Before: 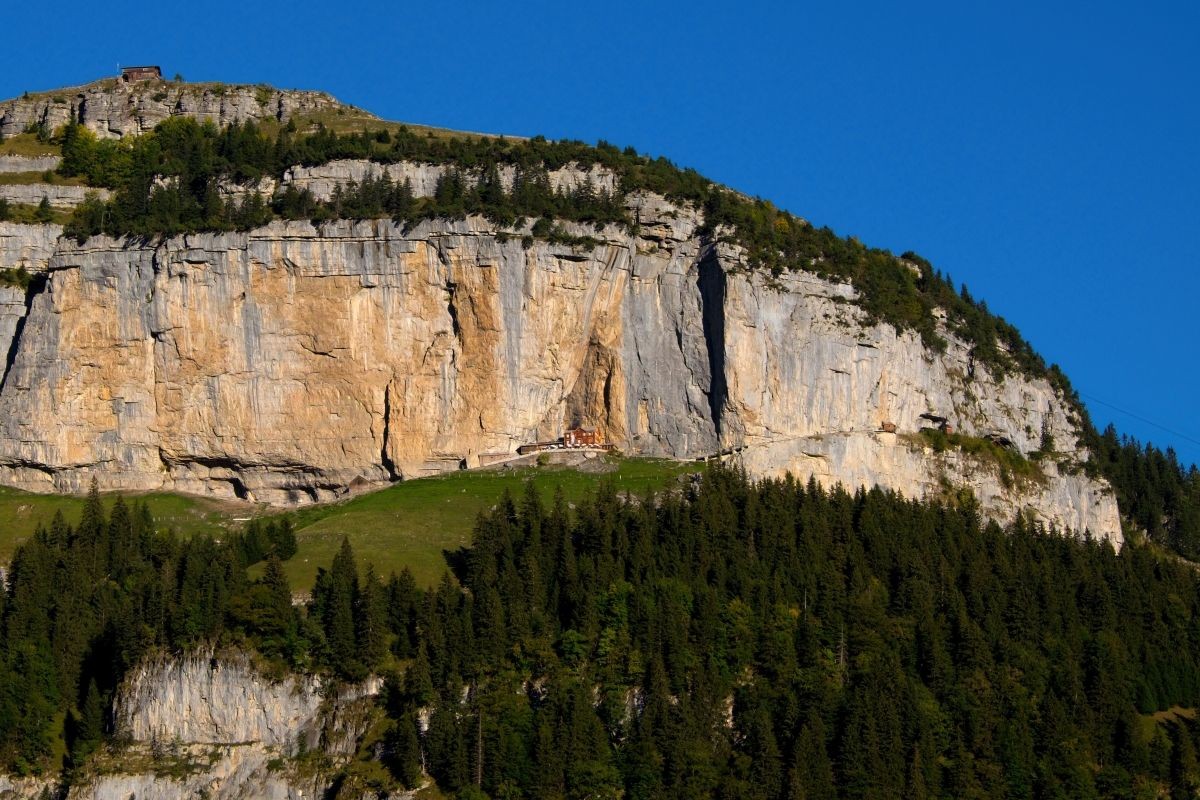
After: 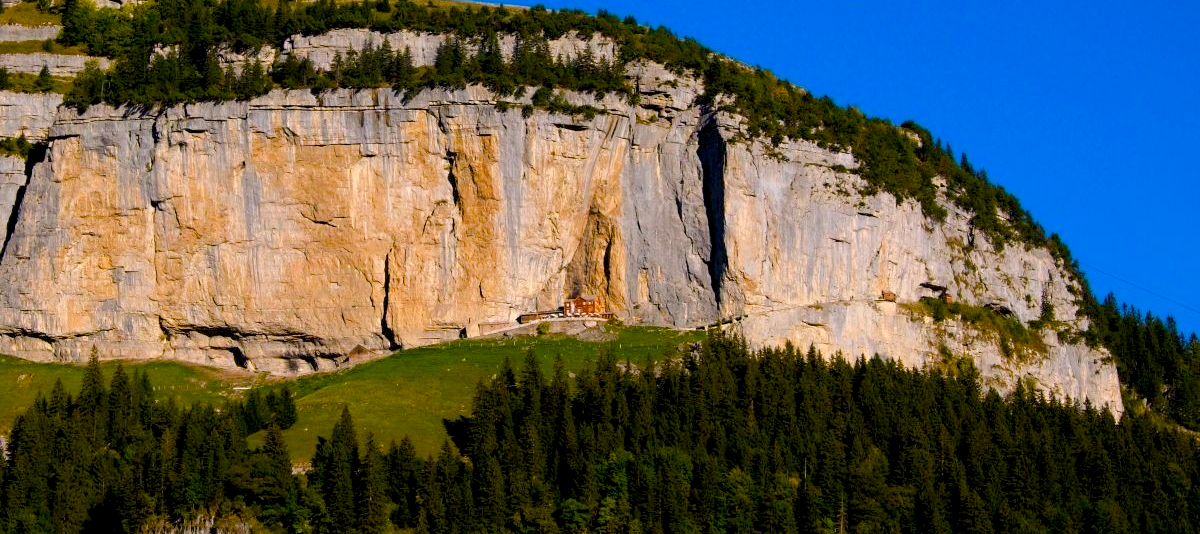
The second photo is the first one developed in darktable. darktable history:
color balance rgb: highlights gain › chroma 1.452%, highlights gain › hue 310°, global offset › luminance -0.474%, perceptual saturation grading › global saturation 20%, perceptual saturation grading › highlights -25.226%, perceptual saturation grading › shadows 50.13%, perceptual brilliance grading › mid-tones 9.883%, perceptual brilliance grading › shadows 15.811%, global vibrance 20%
crop: top 16.456%, bottom 16.707%
